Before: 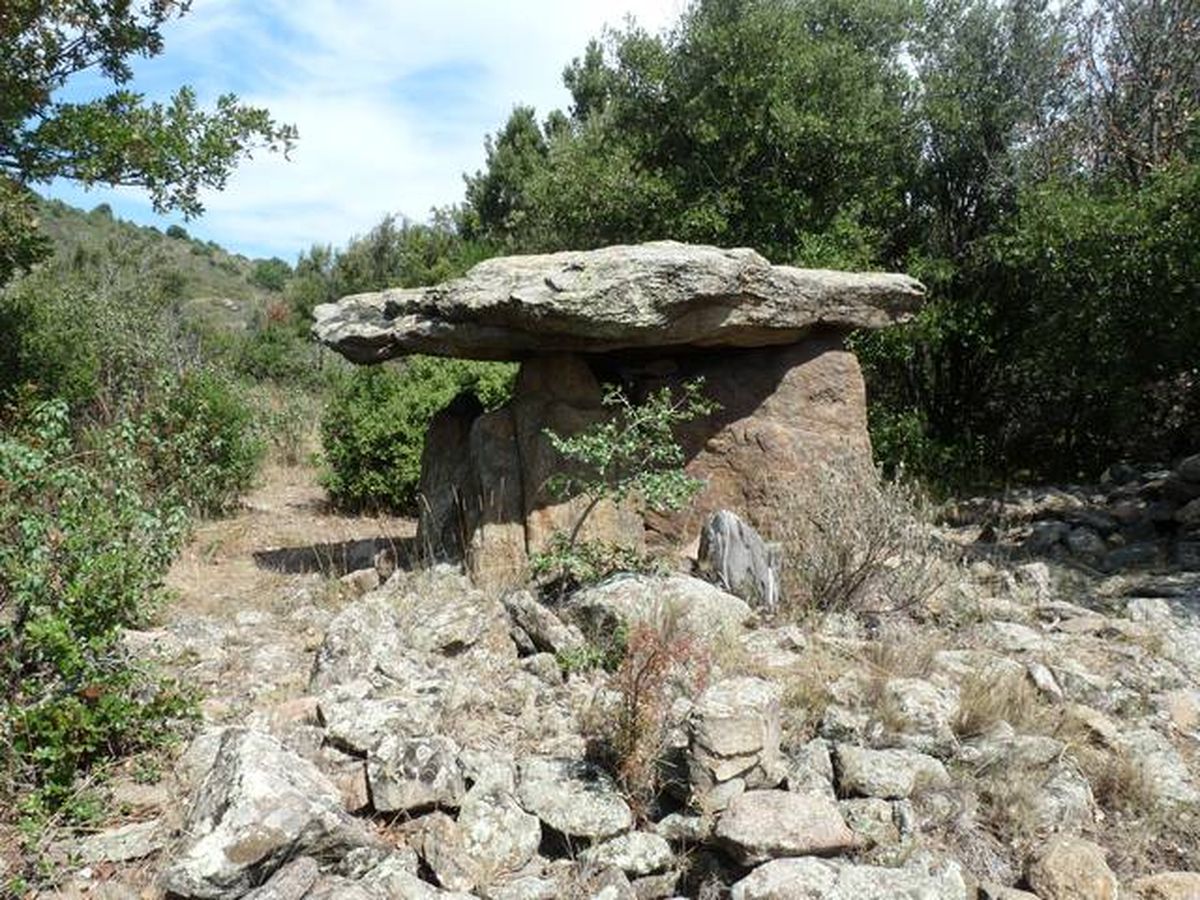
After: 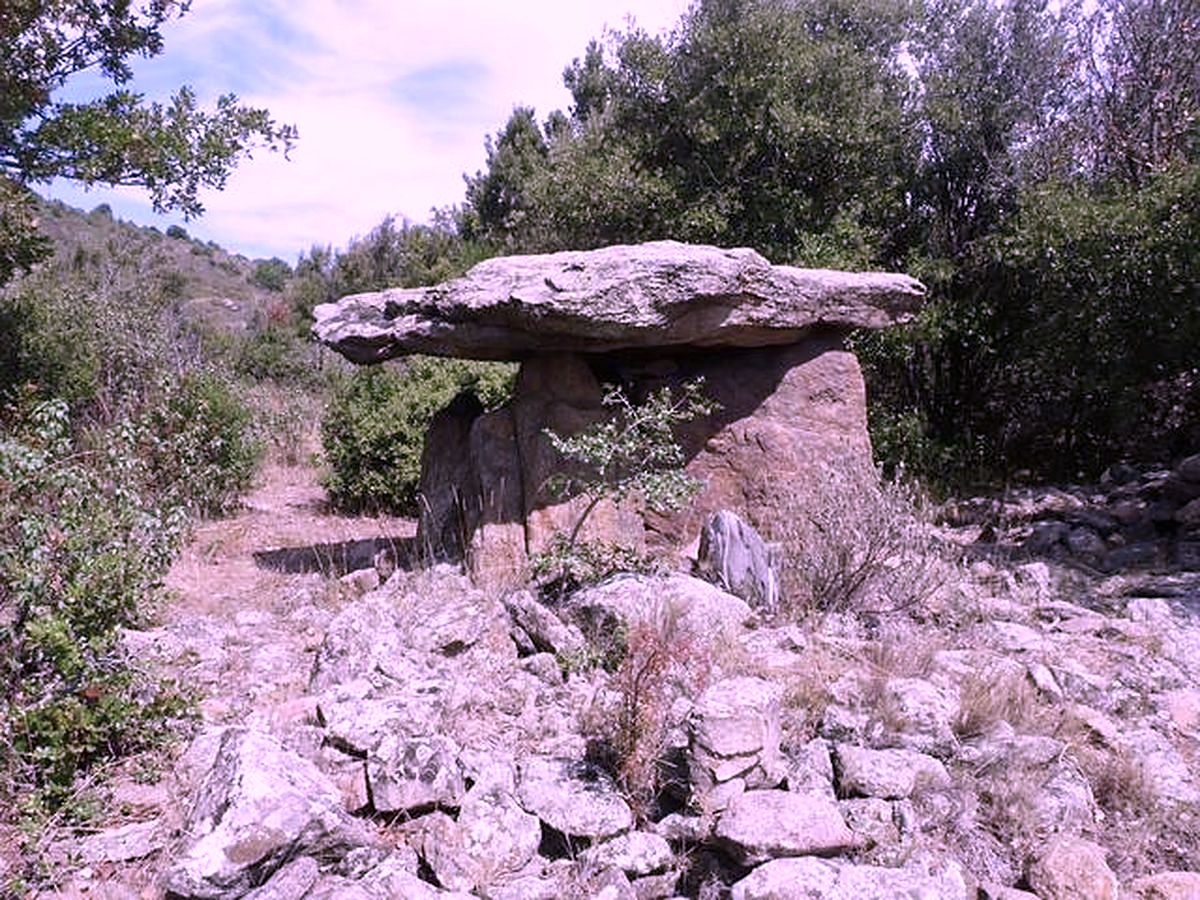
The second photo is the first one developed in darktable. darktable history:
color calibration: output R [1.107, -0.012, -0.003, 0], output B [0, 0, 1.308, 0], illuminant as shot in camera, x 0.369, y 0.376, temperature 4324.28 K
sharpen: radius 1.913, amount 0.404, threshold 1.317
